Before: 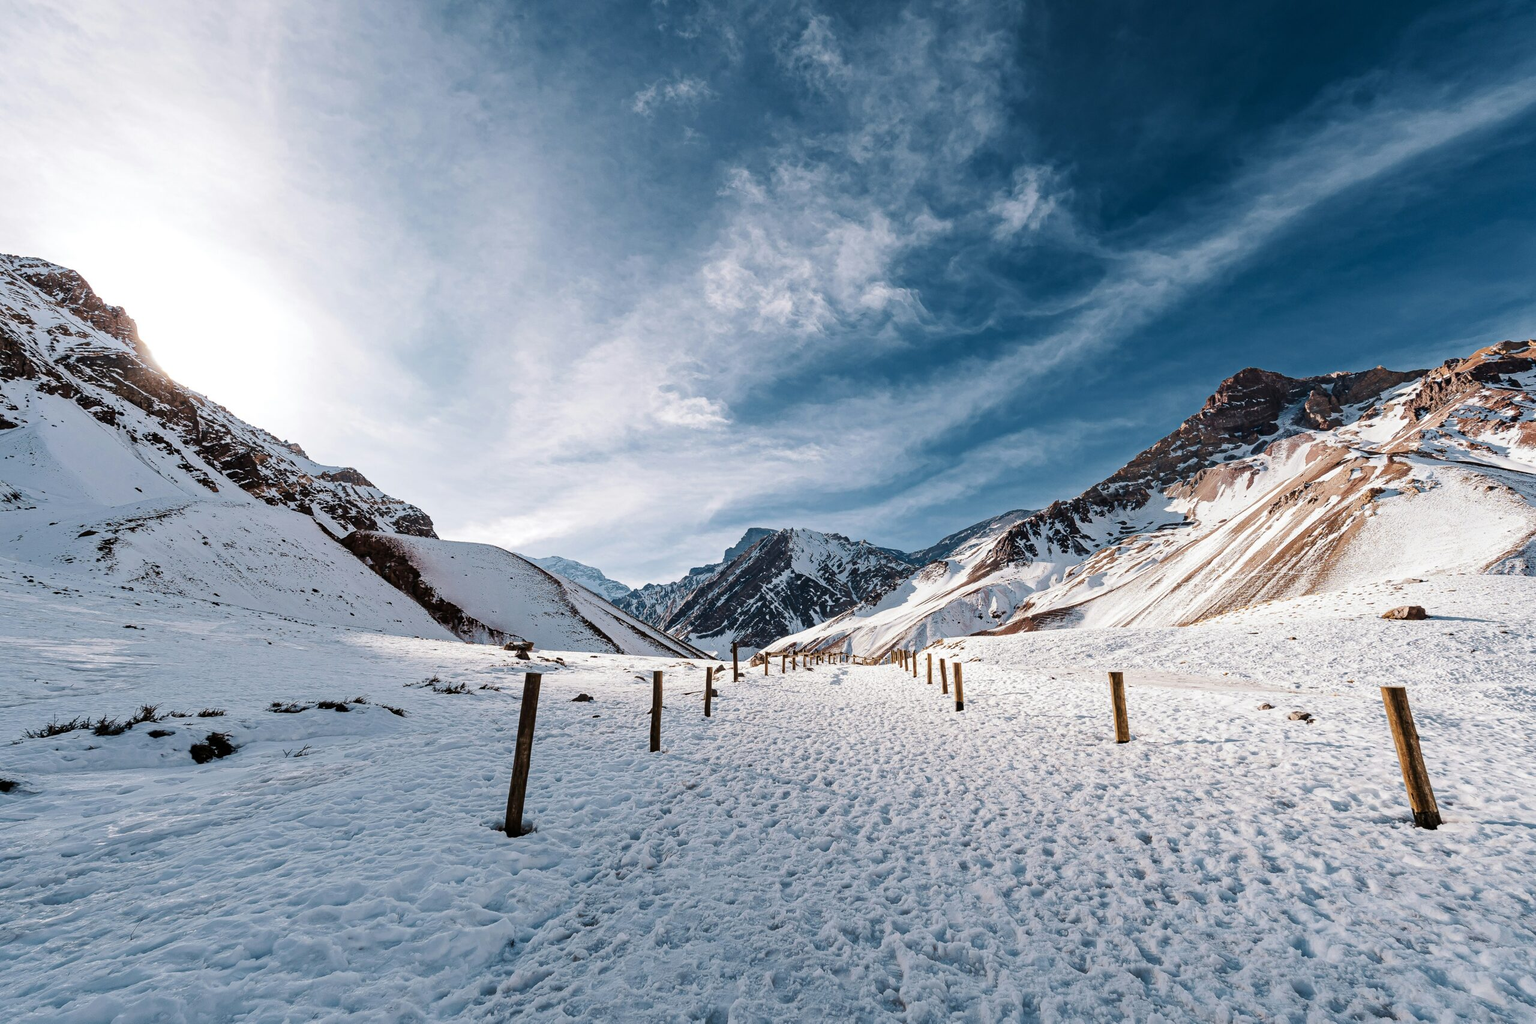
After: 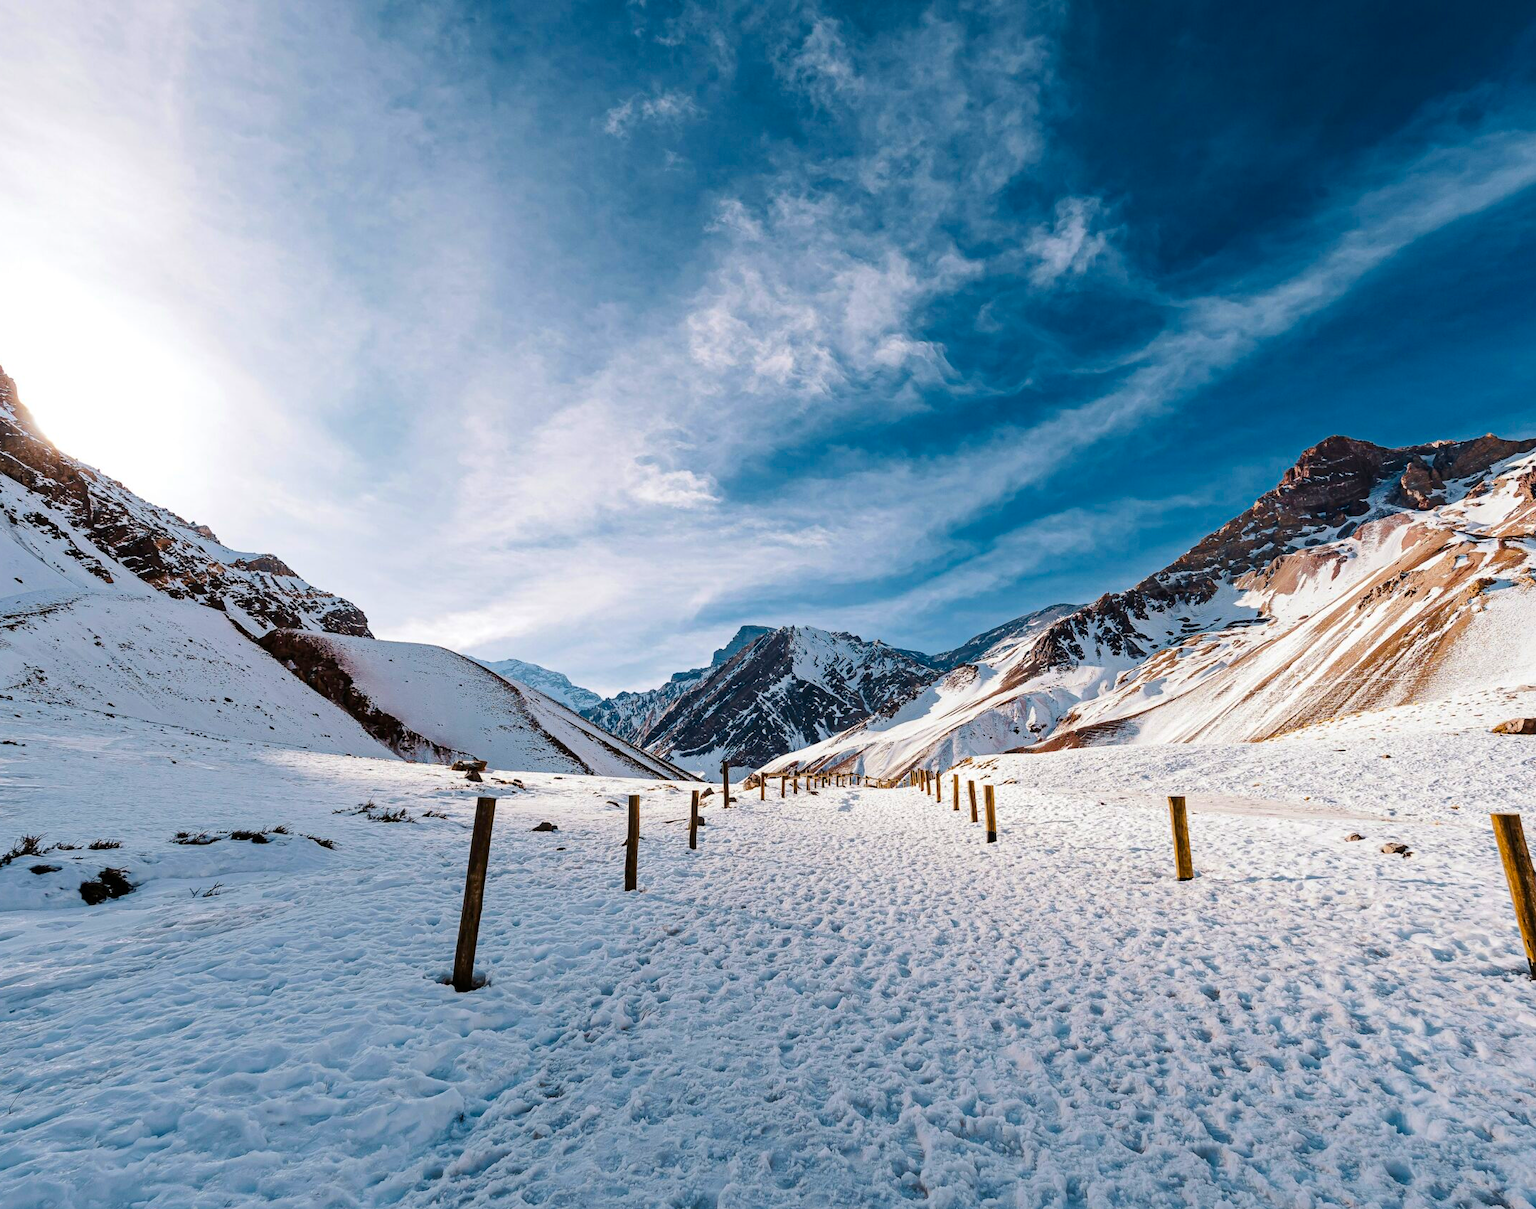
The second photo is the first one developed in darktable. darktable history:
crop: left 8.026%, right 7.374%
color balance rgb: linear chroma grading › global chroma 15%, perceptual saturation grading › global saturation 30%
